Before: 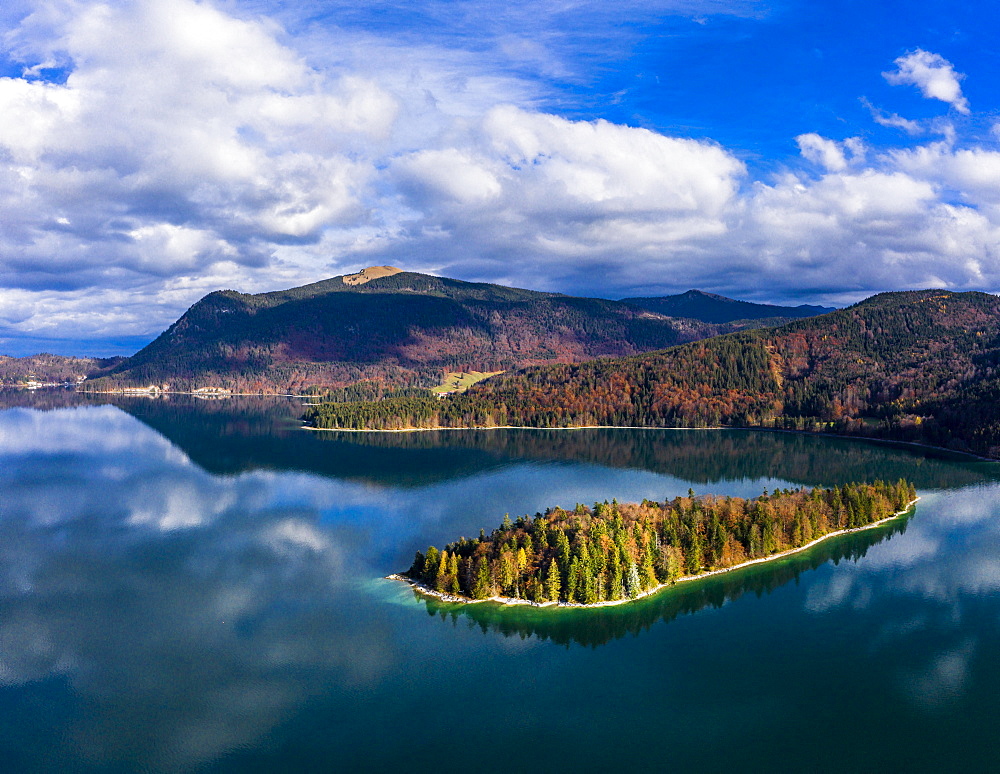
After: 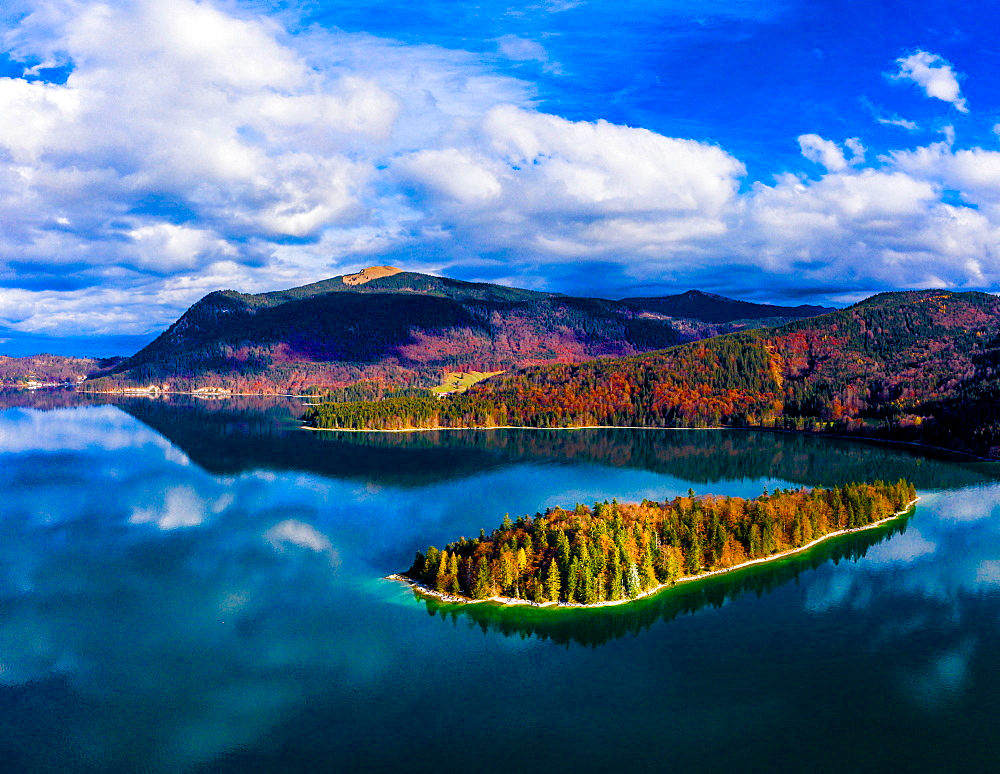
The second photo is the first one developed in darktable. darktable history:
color balance rgb: linear chroma grading › global chroma 18.9%, perceptual saturation grading › global saturation 20%, perceptual saturation grading › highlights -25%, perceptual saturation grading › shadows 50%, global vibrance 18.93%
